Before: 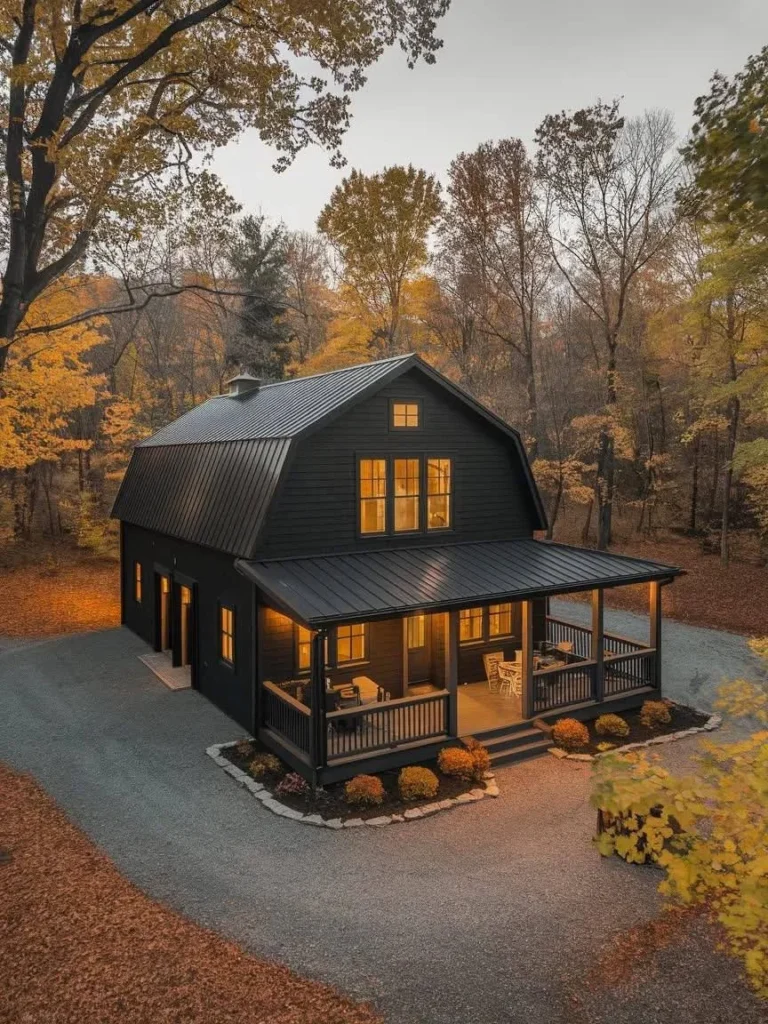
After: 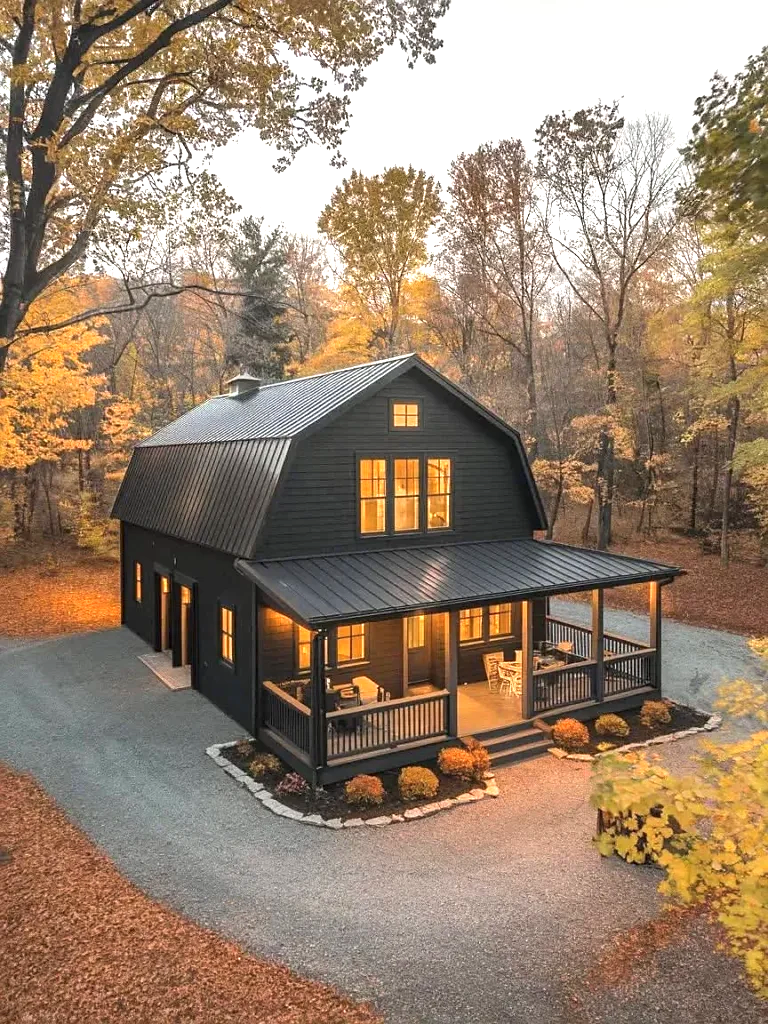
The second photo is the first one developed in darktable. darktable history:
contrast brightness saturation: saturation -0.05
exposure: black level correction 0, exposure 1.1 EV, compensate exposure bias true, compensate highlight preservation false
sharpen: radius 1.559, amount 0.373, threshold 1.271
